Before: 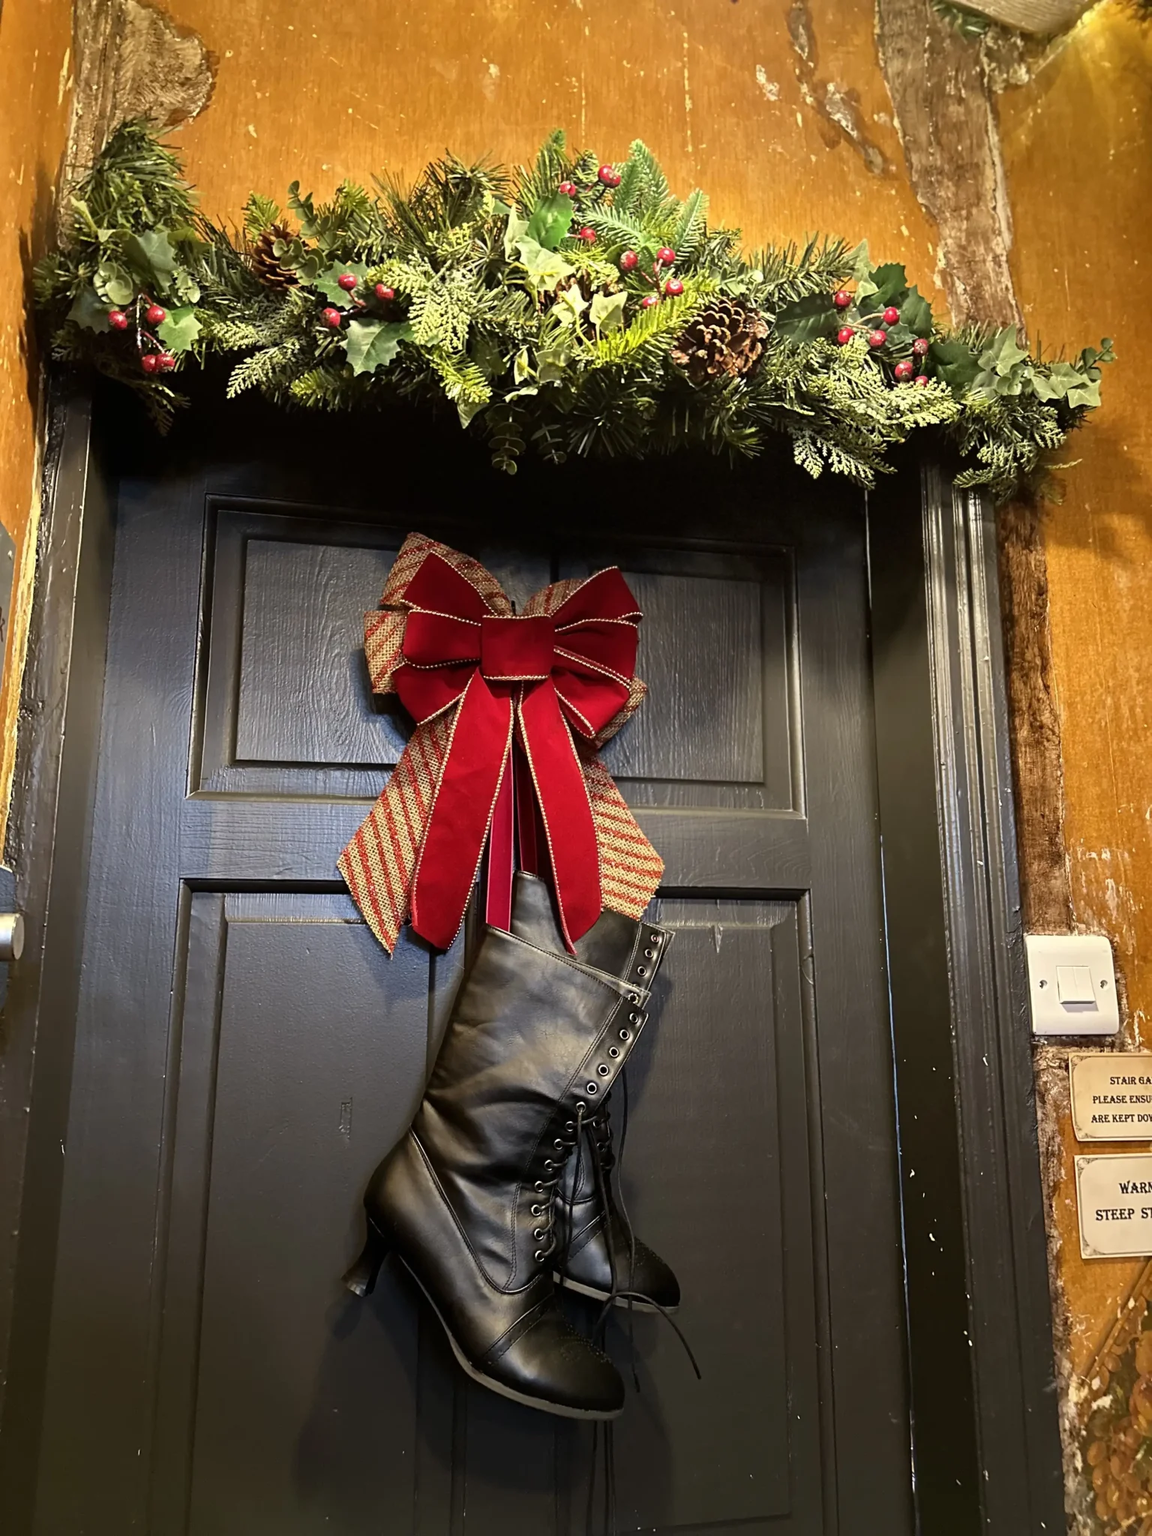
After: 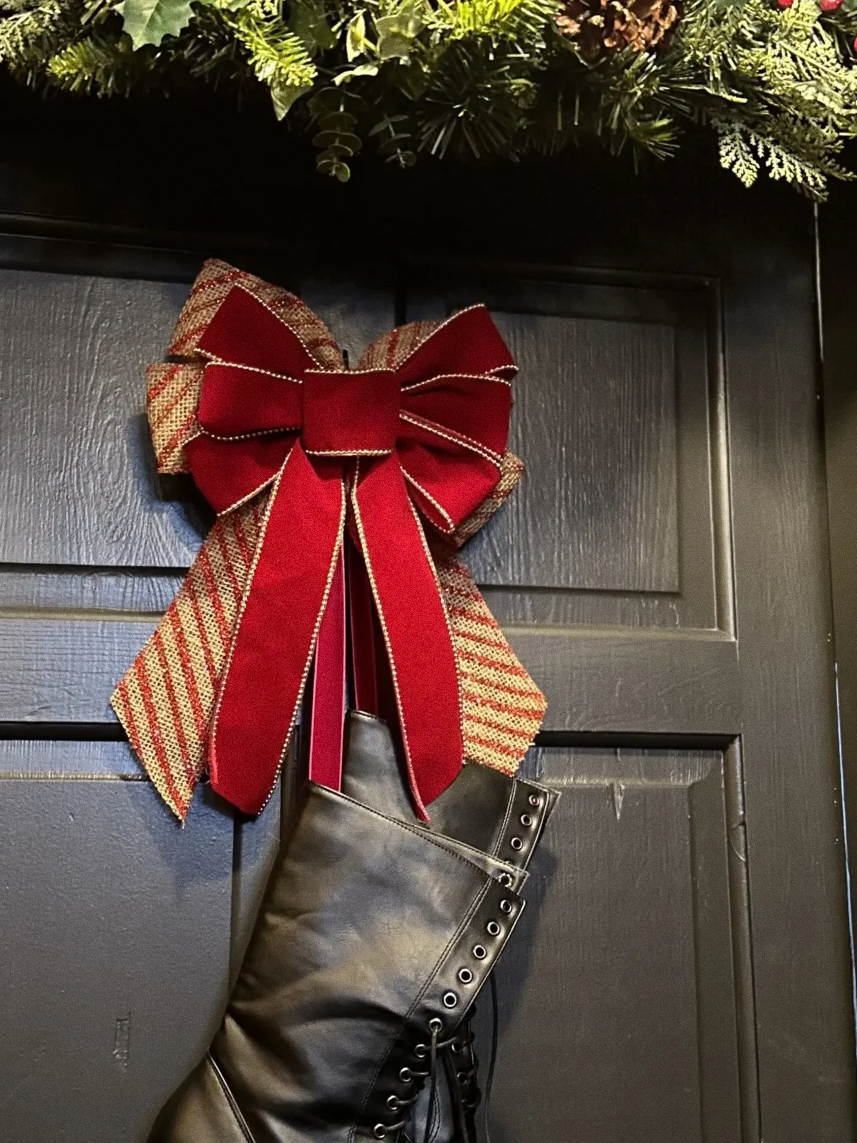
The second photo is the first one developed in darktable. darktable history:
crop and rotate: left 22.13%, top 22.054%, right 22.026%, bottom 22.102%
grain: coarseness 0.47 ISO
